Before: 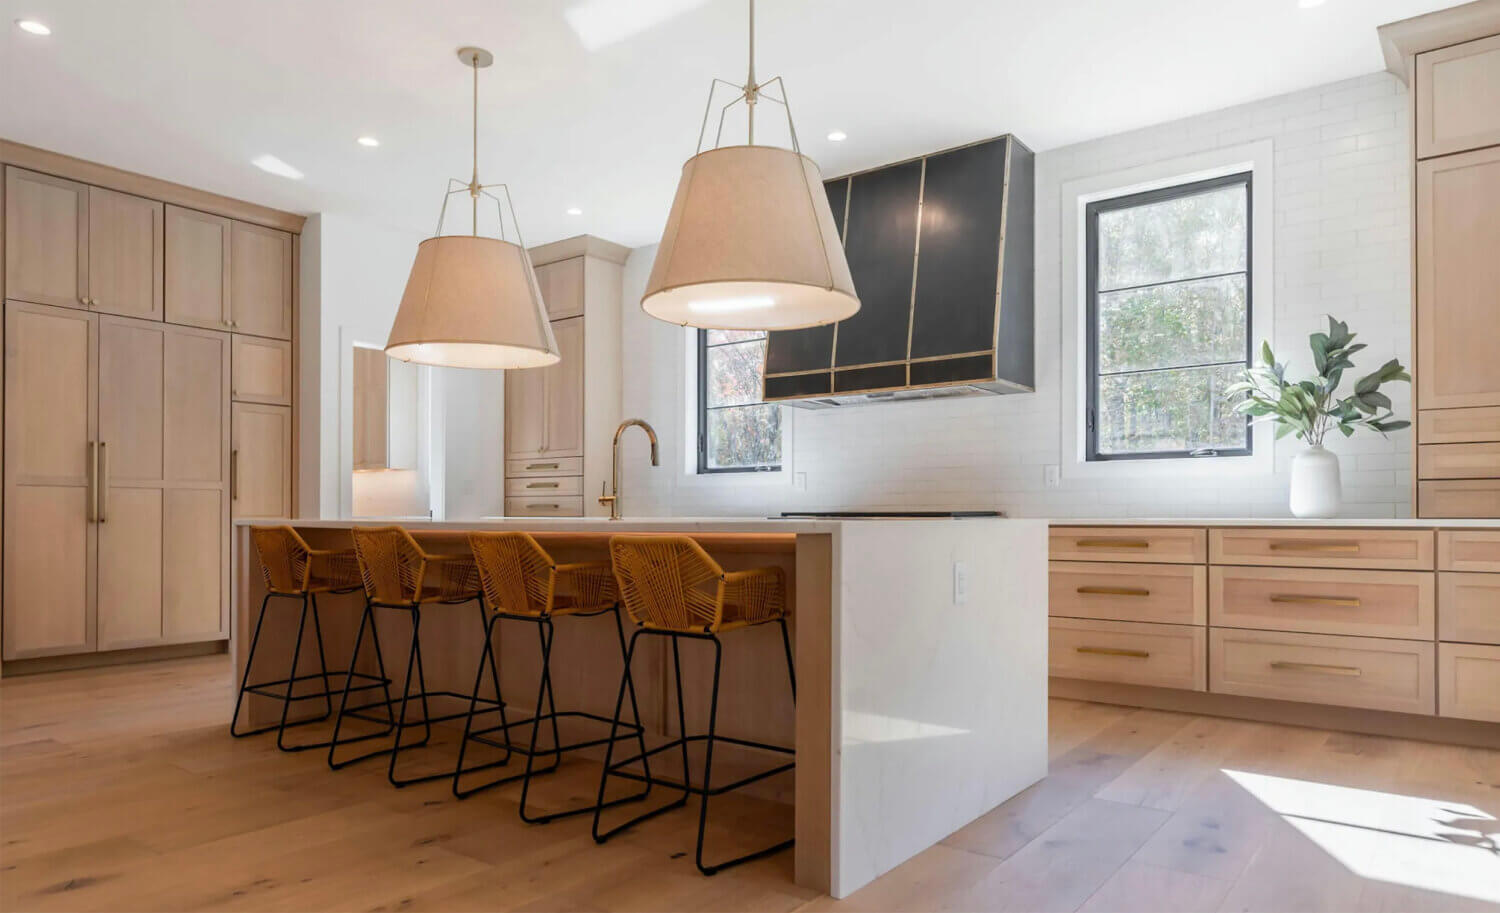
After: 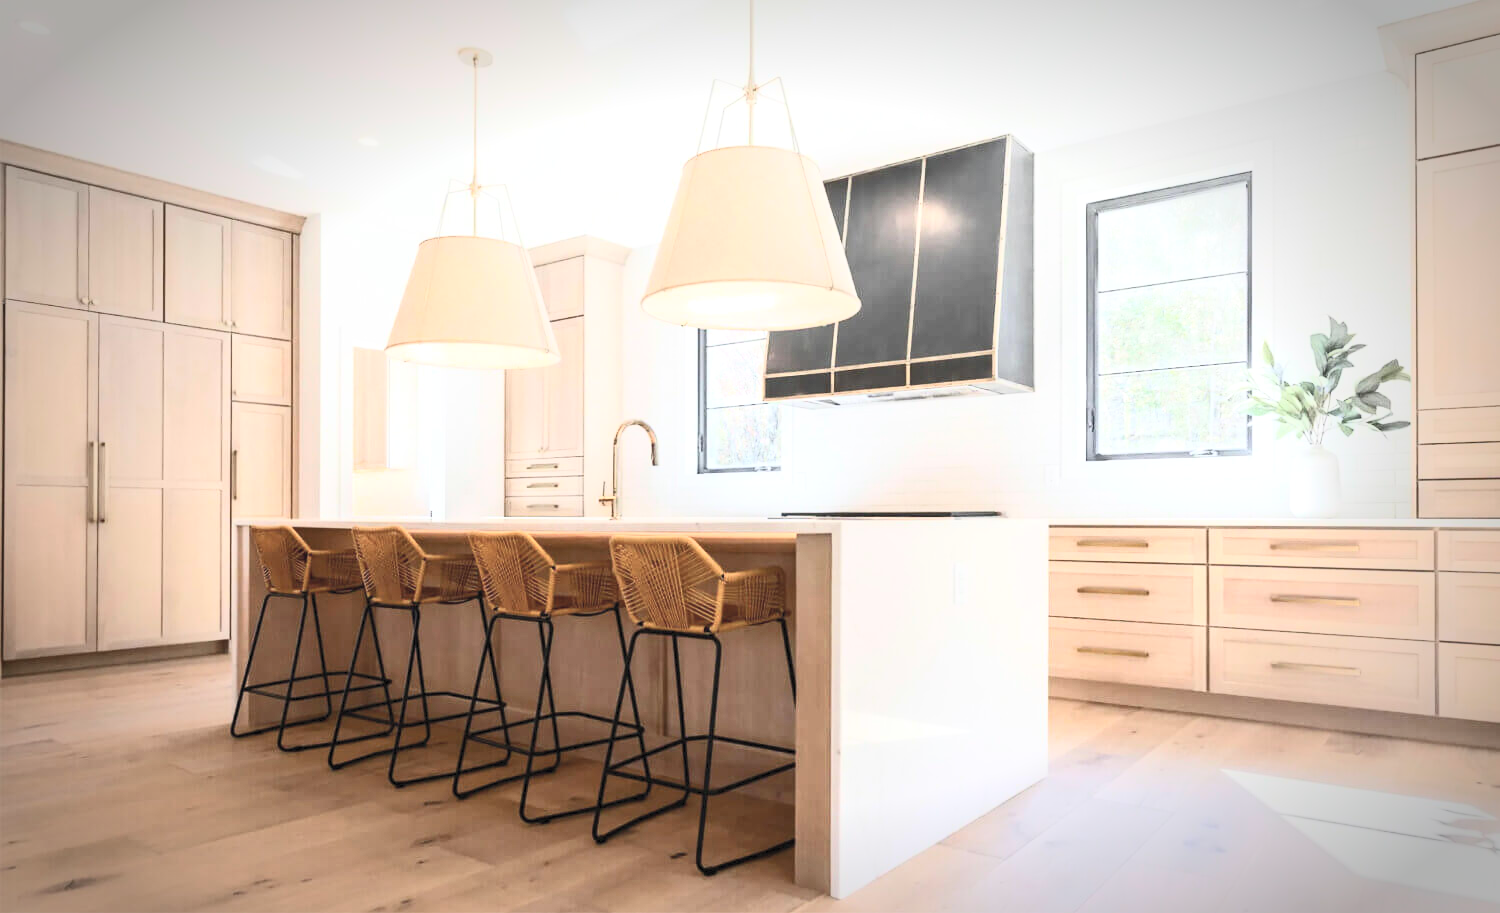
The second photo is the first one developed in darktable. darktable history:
exposure: exposure 0.556 EV, compensate highlight preservation false
contrast brightness saturation: contrast 0.43, brightness 0.56, saturation -0.19
vignetting: fall-off start 70.97%, brightness -0.584, saturation -0.118, width/height ratio 1.333
